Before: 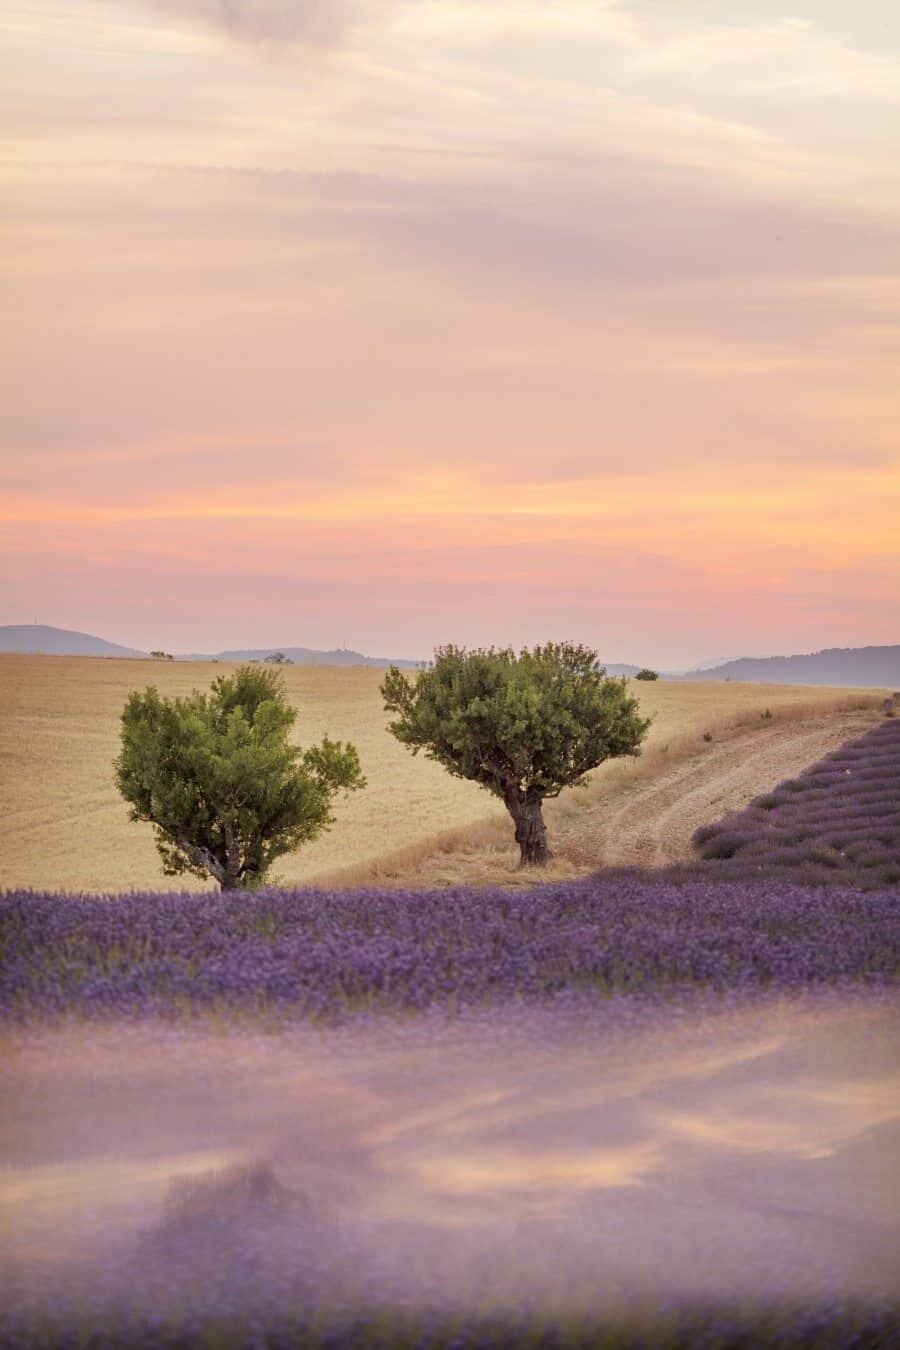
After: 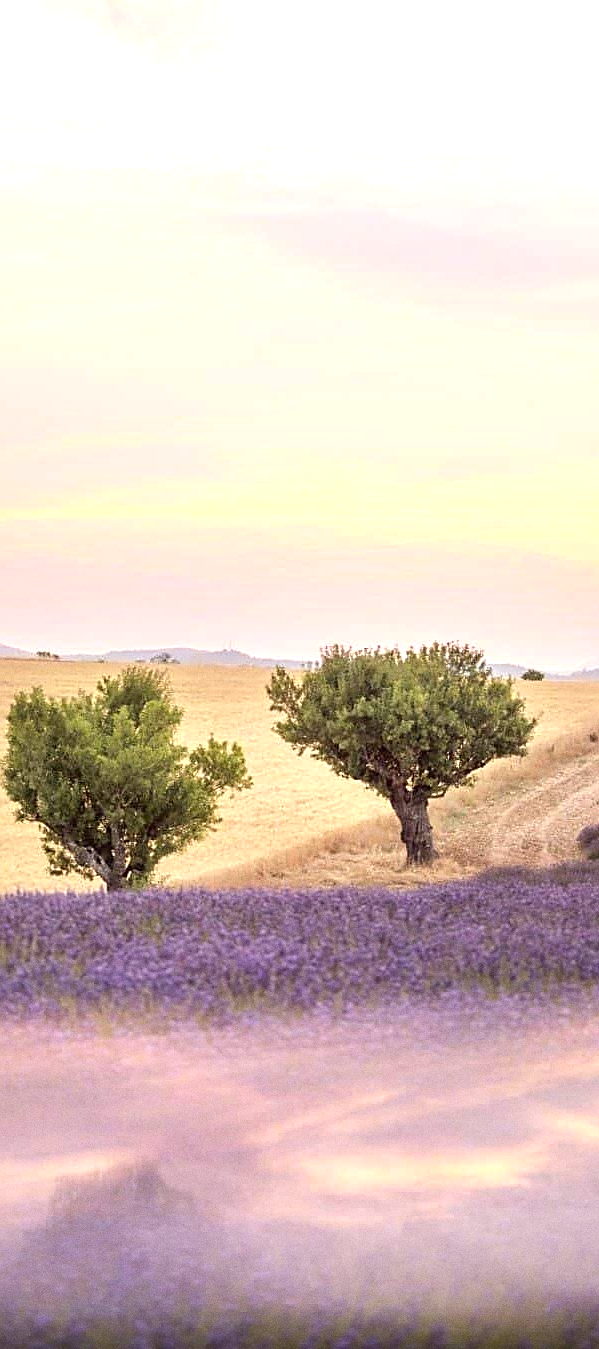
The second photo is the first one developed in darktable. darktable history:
sharpen: on, module defaults
crop and rotate: left 12.673%, right 20.66%
exposure: black level correction 0, exposure 0.953 EV, compensate exposure bias true, compensate highlight preservation false
grain: coarseness 0.09 ISO
